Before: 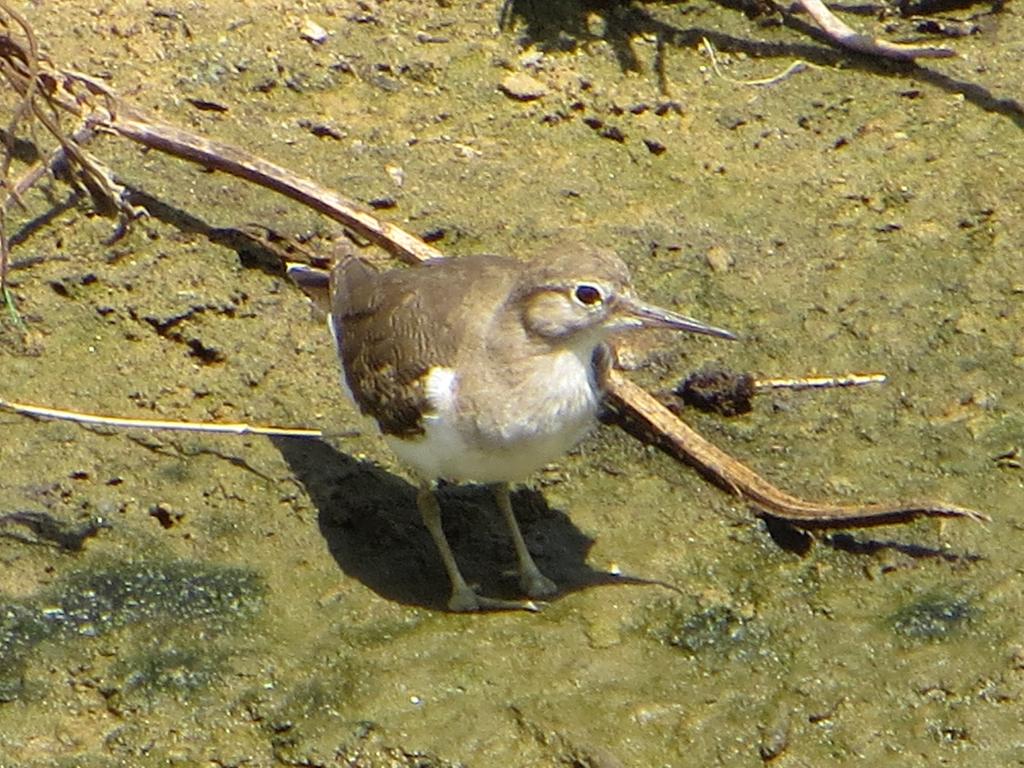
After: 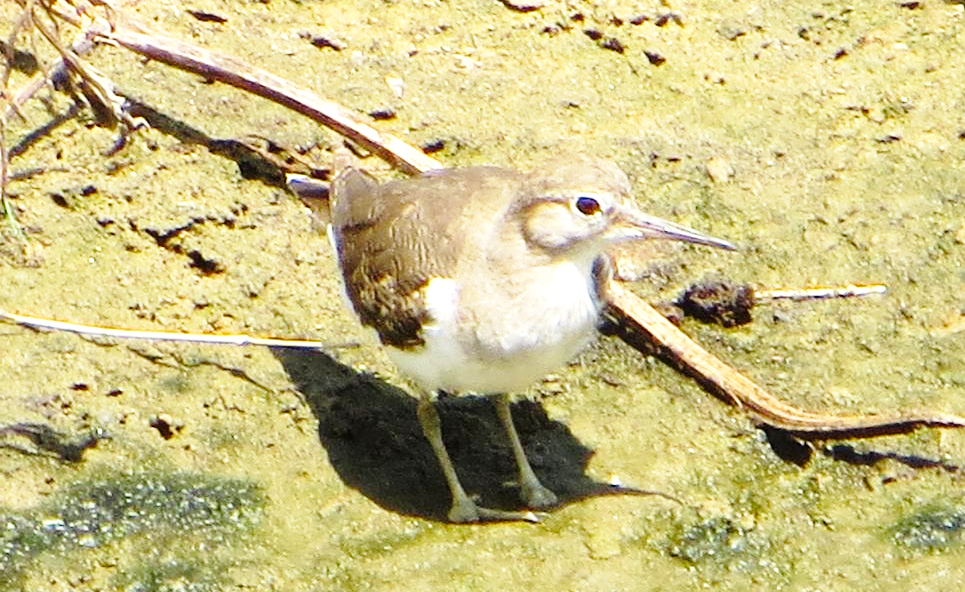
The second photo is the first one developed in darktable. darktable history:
crop and rotate: angle 0.03°, top 11.643%, right 5.651%, bottom 11.189%
white balance: red 1, blue 1
base curve: curves: ch0 [(0, 0) (0.028, 0.03) (0.121, 0.232) (0.46, 0.748) (0.859, 0.968) (1, 1)], preserve colors none
exposure: black level correction 0.001, exposure 0.5 EV, compensate exposure bias true, compensate highlight preservation false
